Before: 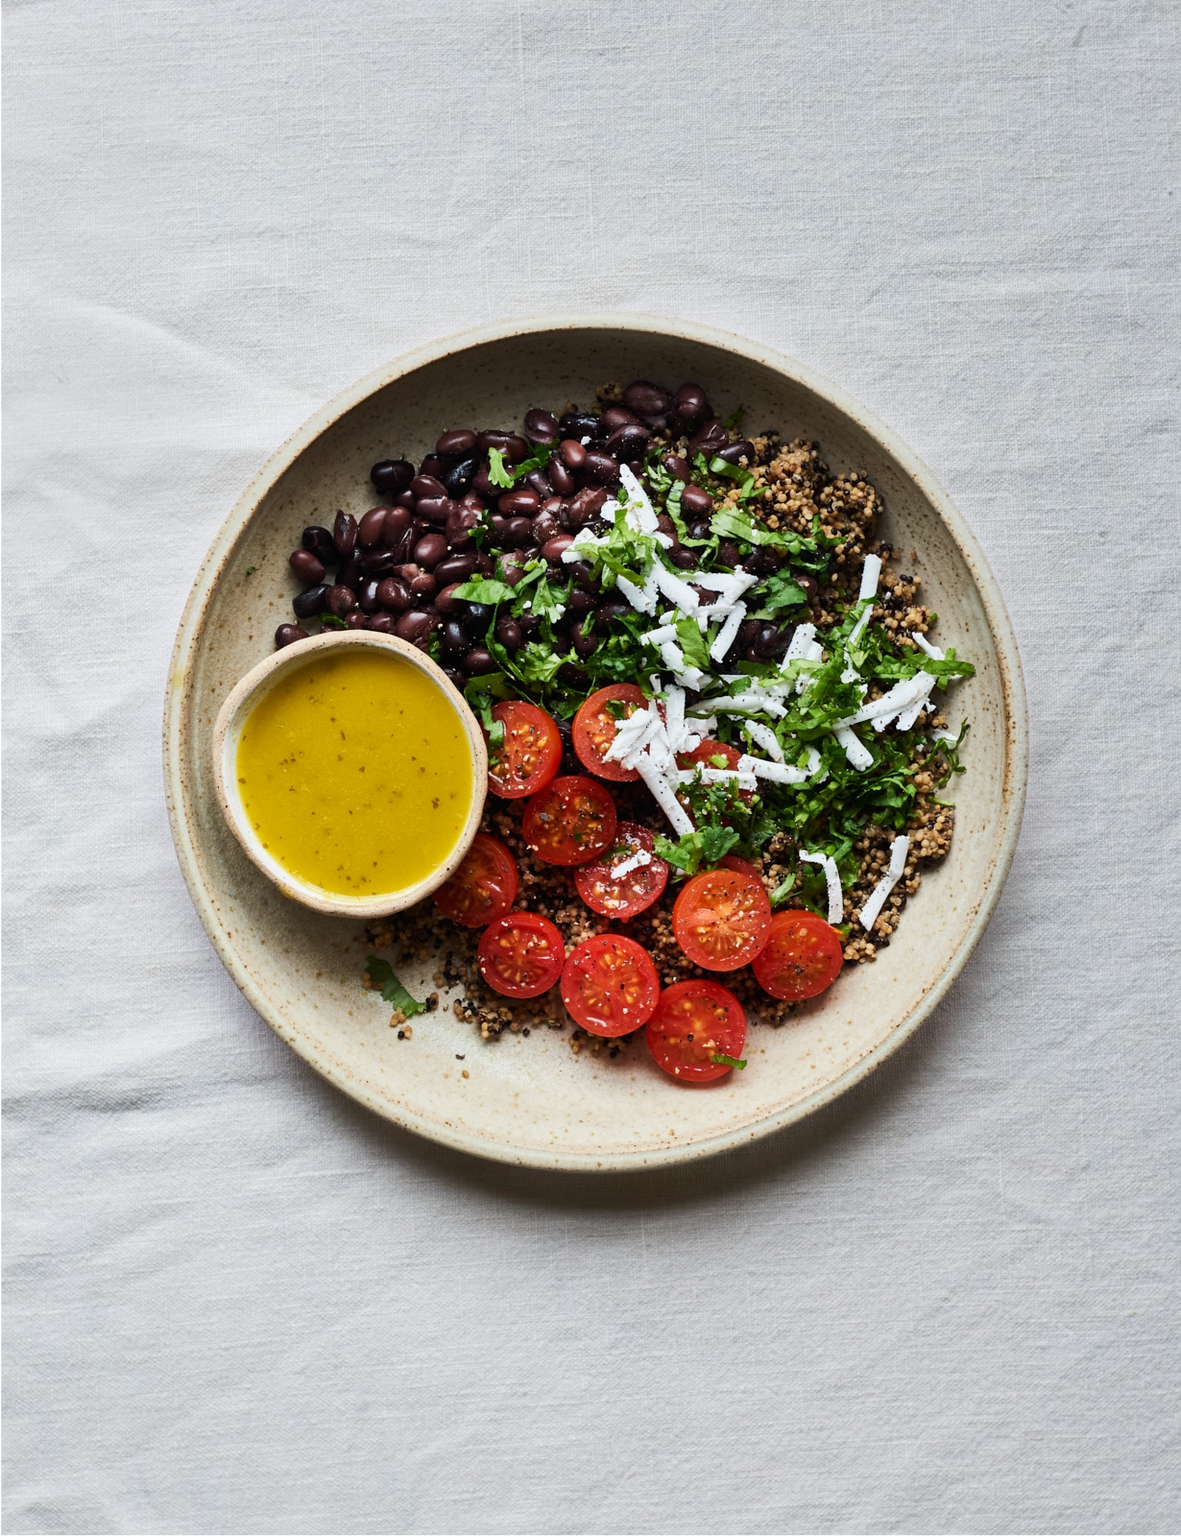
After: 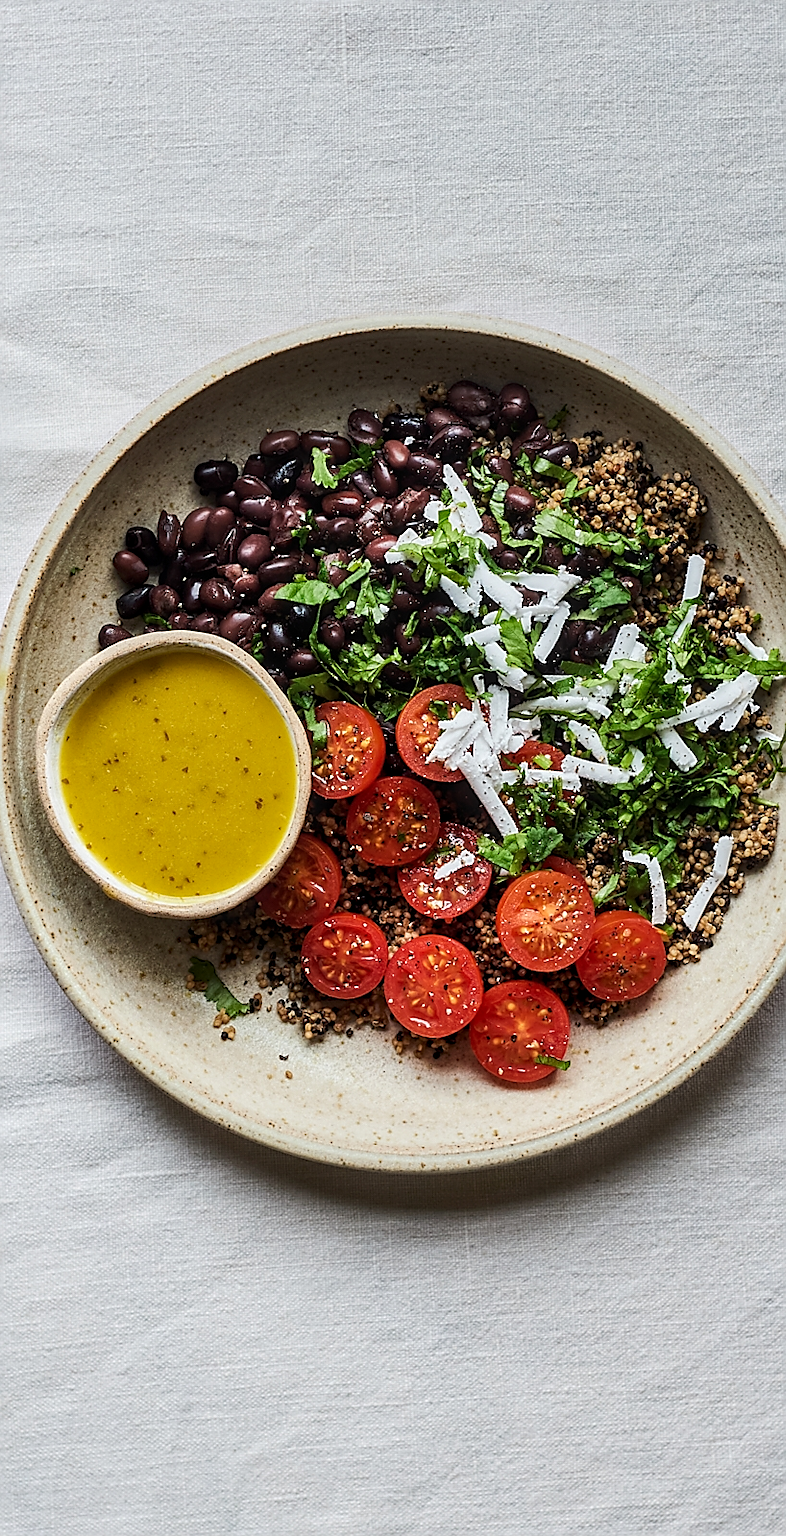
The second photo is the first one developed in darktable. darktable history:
sharpen: radius 1.4, amount 1.25, threshold 0.7
crop and rotate: left 15.055%, right 18.278%
local contrast: detail 130%
